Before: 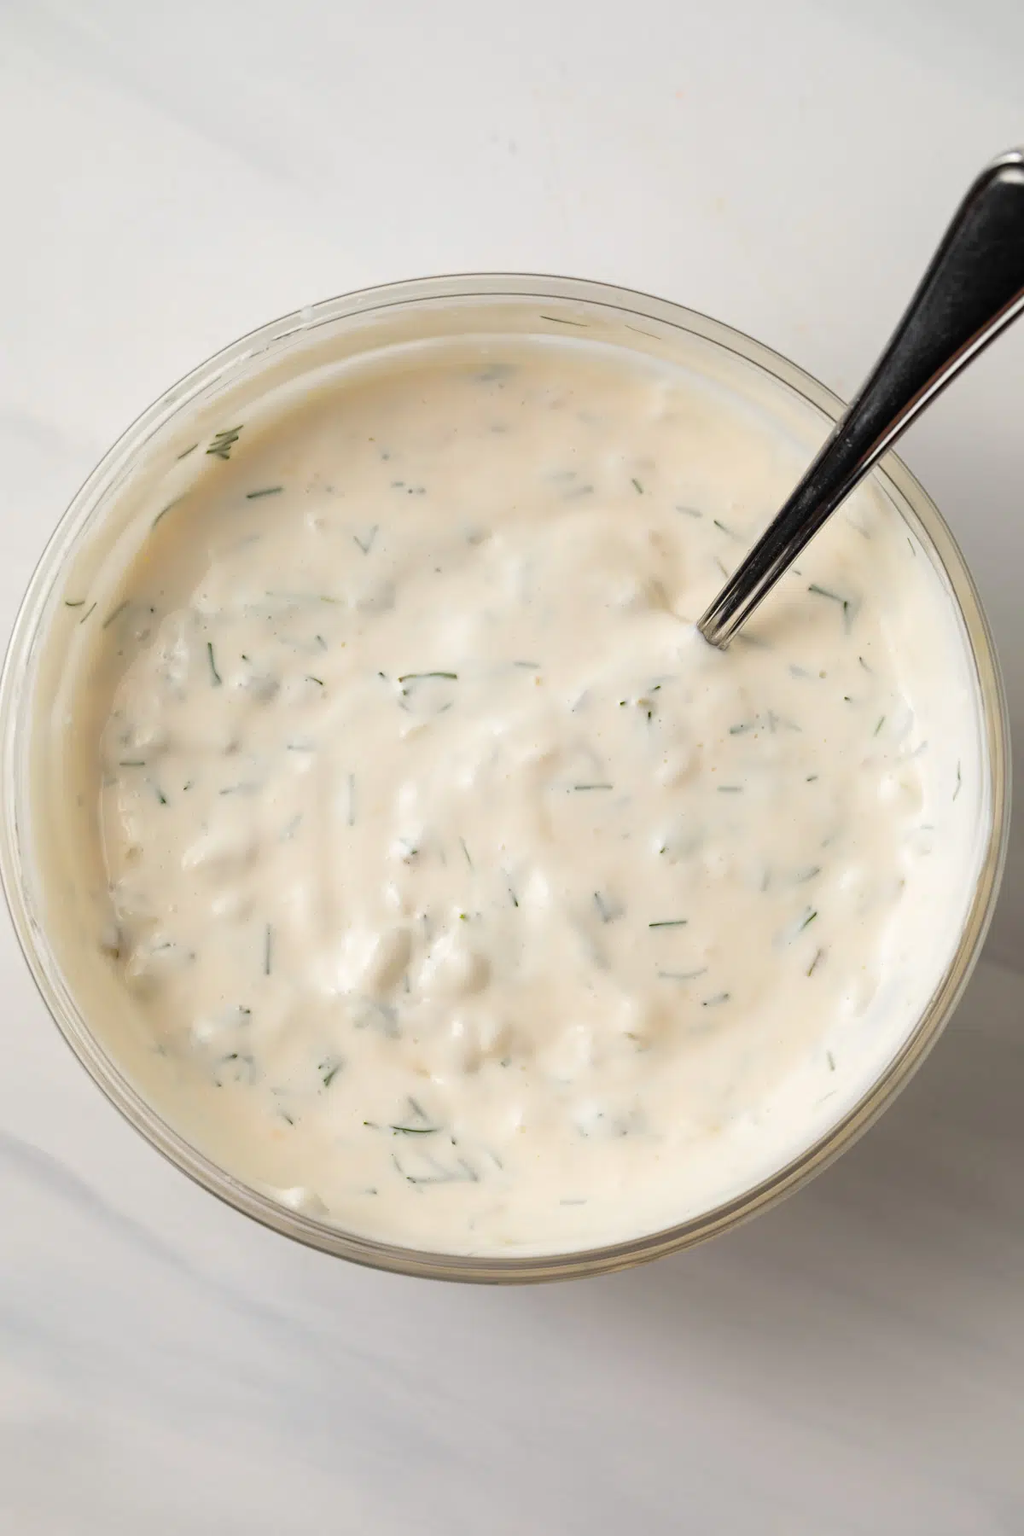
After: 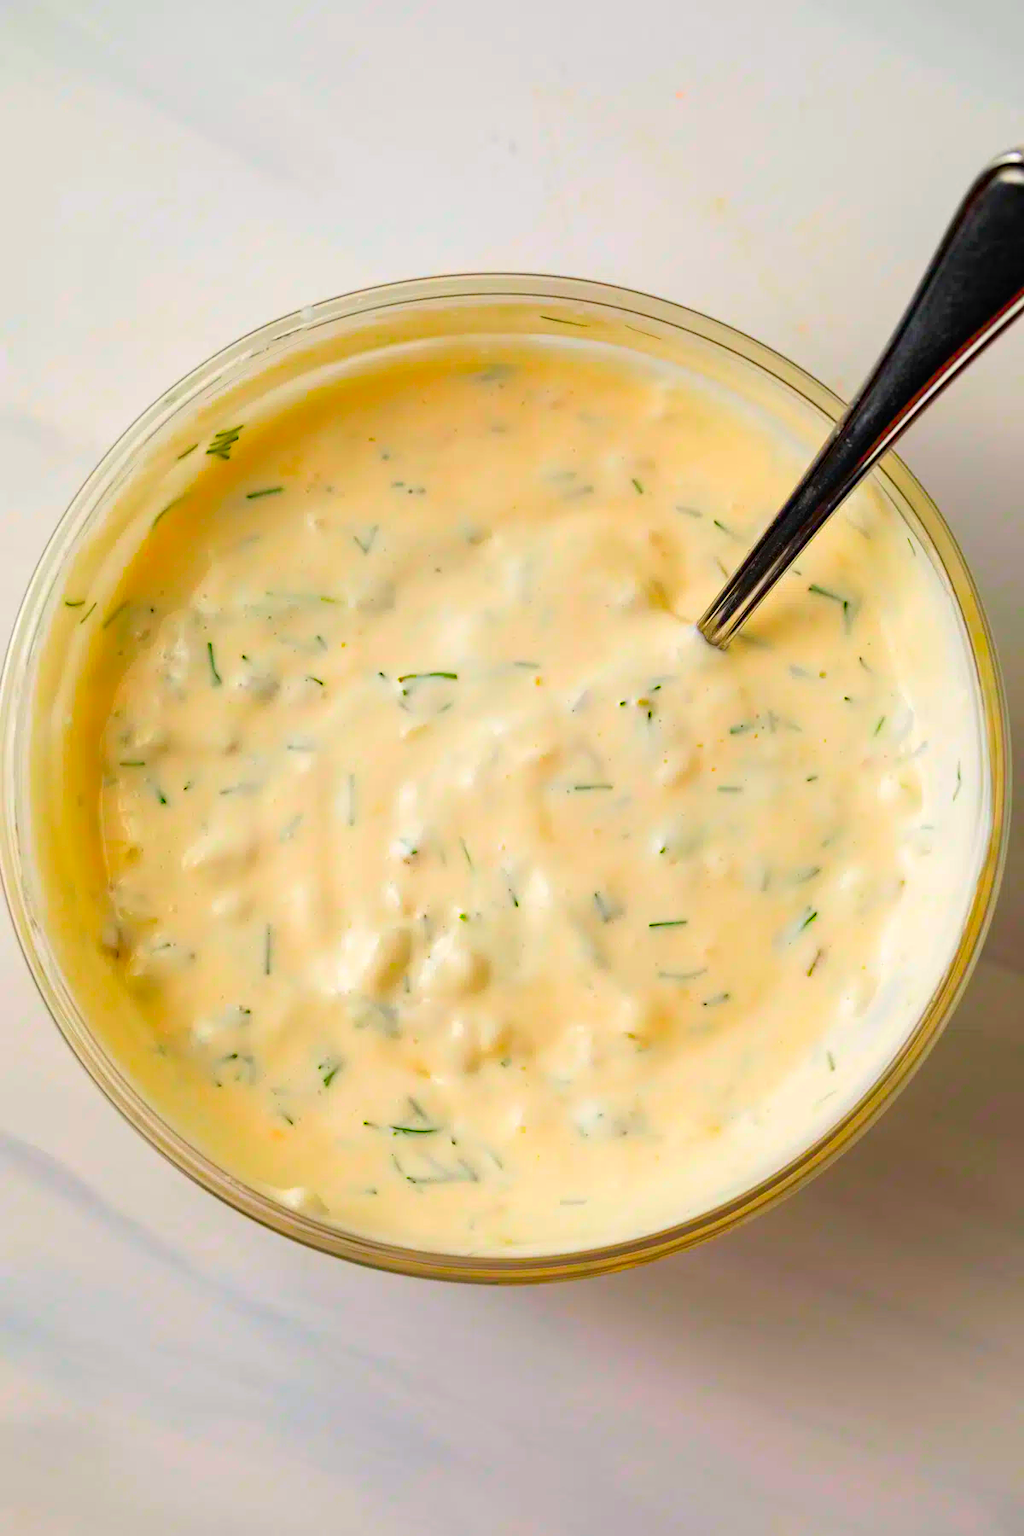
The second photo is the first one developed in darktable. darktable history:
haze removal: adaptive false
color correction: highlights b* 0.006, saturation 2.98
